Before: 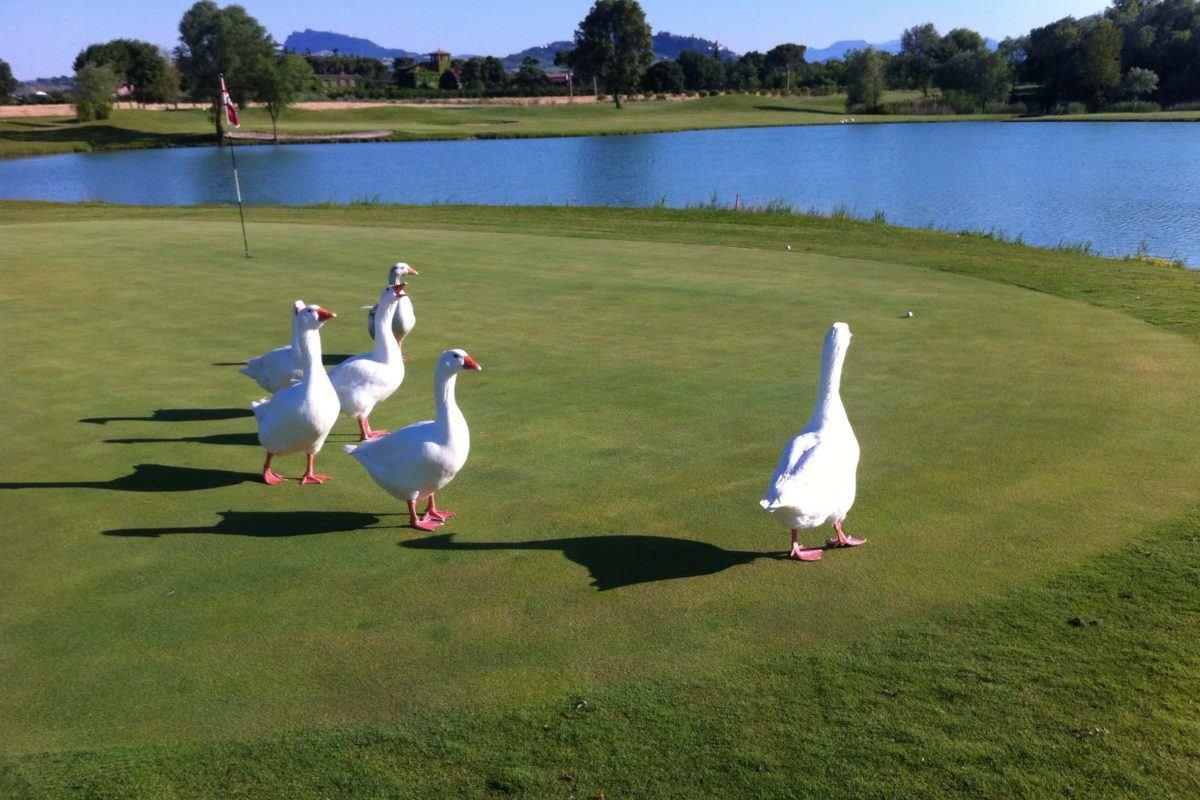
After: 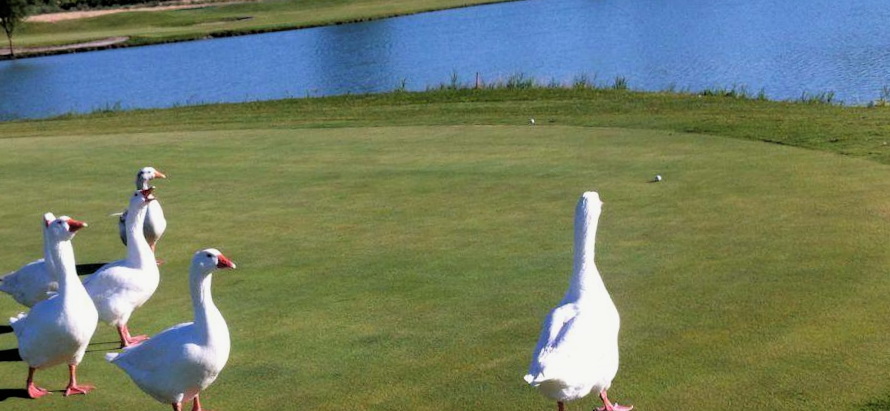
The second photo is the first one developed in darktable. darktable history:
rotate and perspective: rotation -4.57°, crop left 0.054, crop right 0.944, crop top 0.087, crop bottom 0.914
crop: left 18.38%, top 11.092%, right 2.134%, bottom 33.217%
filmic rgb: black relative exposure -4.93 EV, white relative exposure 2.84 EV, hardness 3.72
